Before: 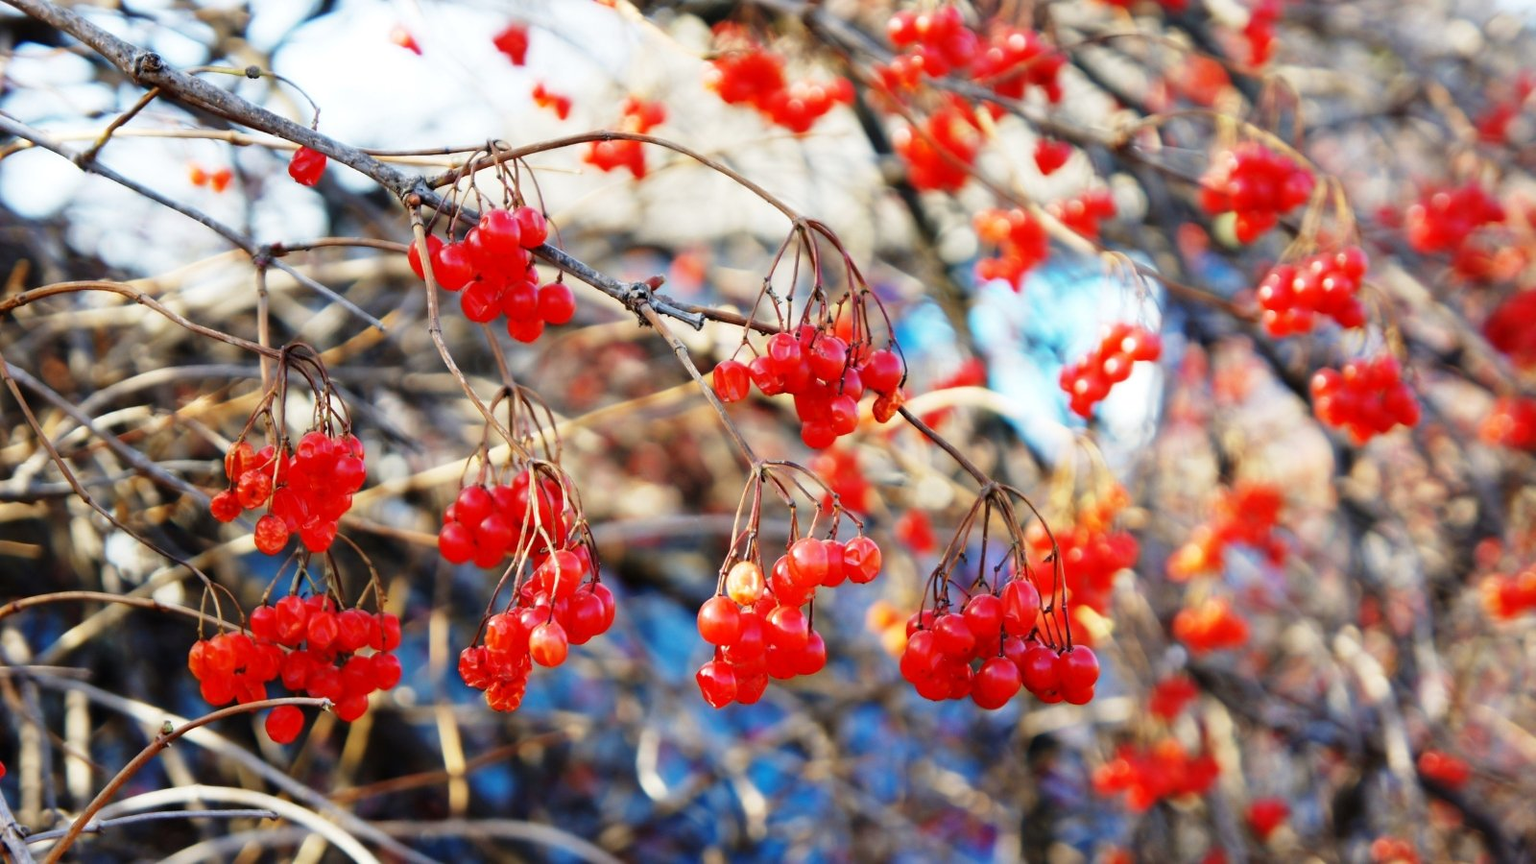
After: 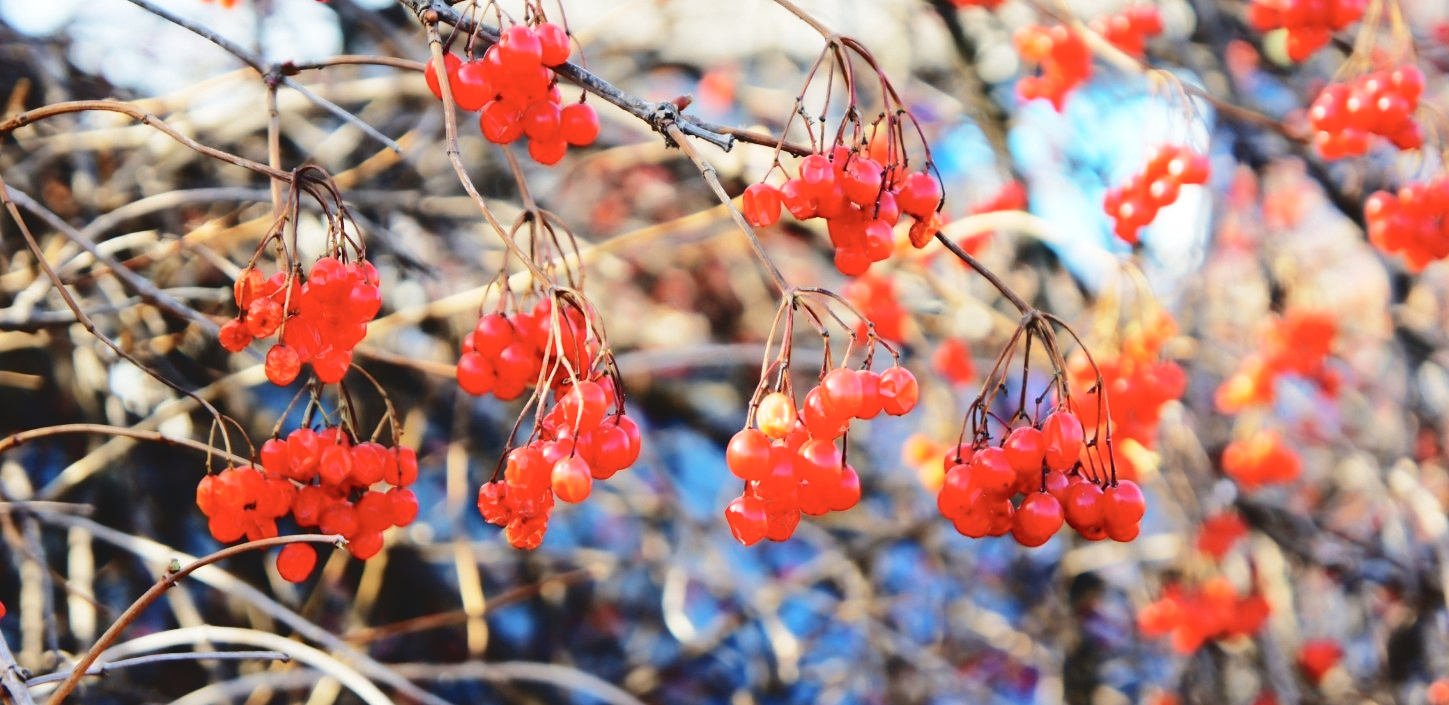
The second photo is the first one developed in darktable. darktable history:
tone curve: curves: ch0 [(0, 0) (0.003, 0.076) (0.011, 0.081) (0.025, 0.084) (0.044, 0.092) (0.069, 0.1) (0.1, 0.117) (0.136, 0.144) (0.177, 0.186) (0.224, 0.237) (0.277, 0.306) (0.335, 0.39) (0.399, 0.494) (0.468, 0.574) (0.543, 0.666) (0.623, 0.722) (0.709, 0.79) (0.801, 0.855) (0.898, 0.926) (1, 1)], color space Lab, independent channels, preserve colors none
crop: top 21.337%, right 9.413%, bottom 0.318%
